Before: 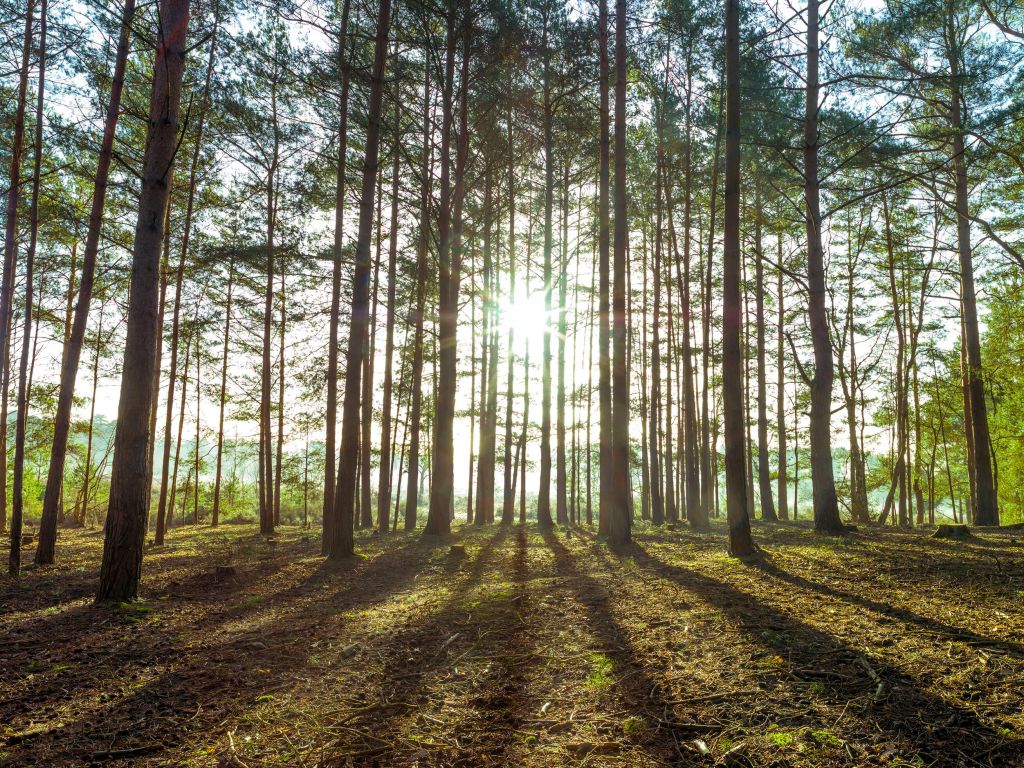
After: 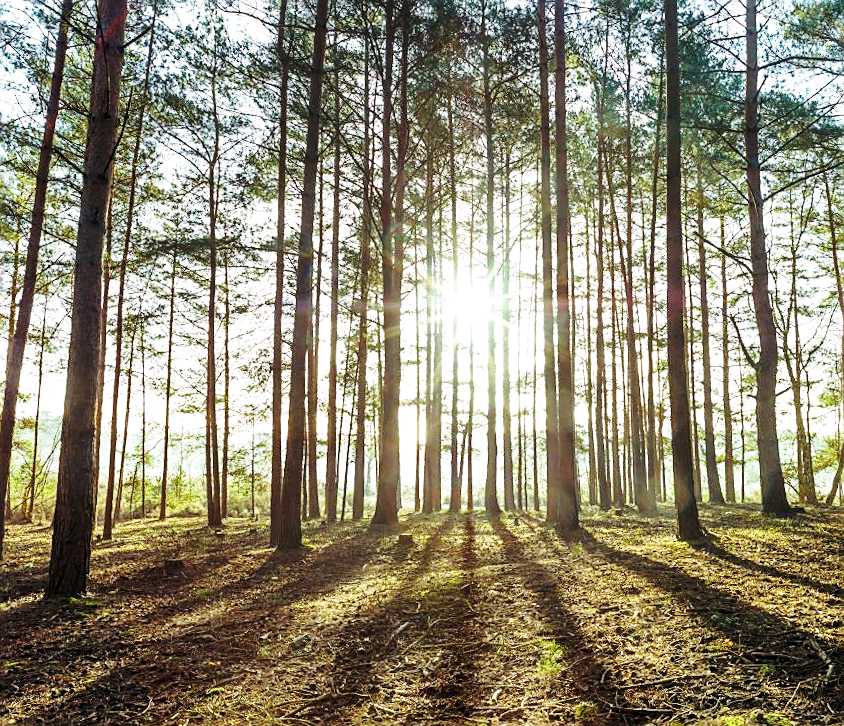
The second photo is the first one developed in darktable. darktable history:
sharpen: on, module defaults
crop and rotate: angle 1.06°, left 4.376%, top 0.502%, right 11.168%, bottom 2.544%
contrast brightness saturation: saturation -0.156
base curve: curves: ch0 [(0, 0) (0.032, 0.037) (0.105, 0.228) (0.435, 0.76) (0.856, 0.983) (1, 1)], preserve colors none
